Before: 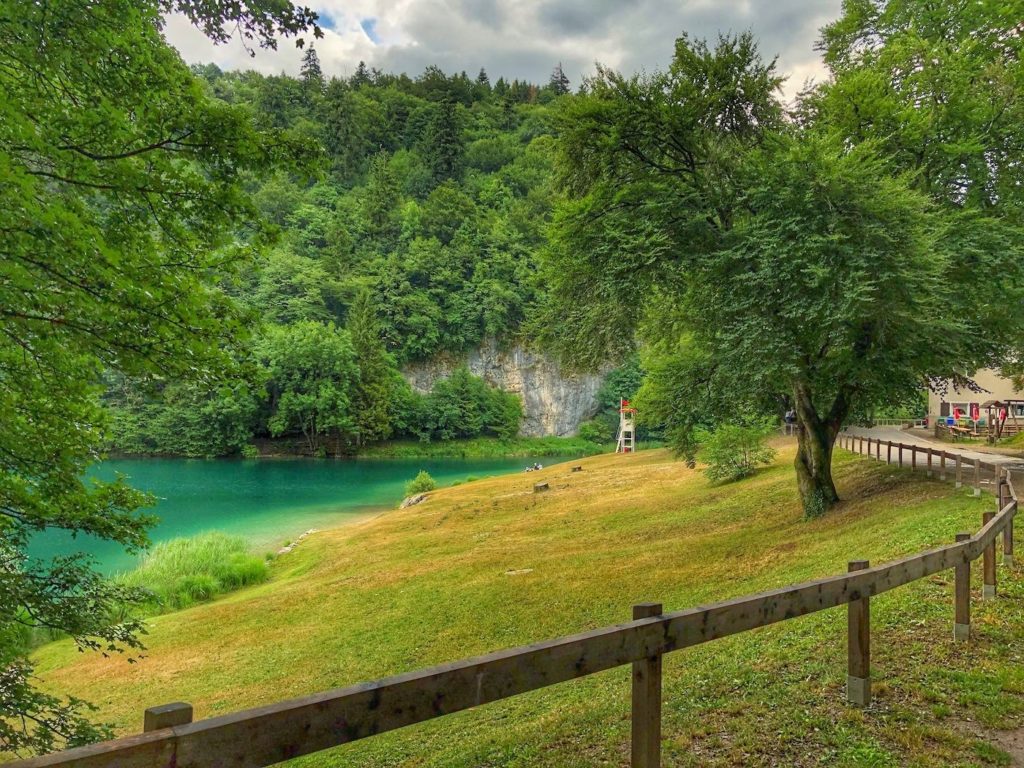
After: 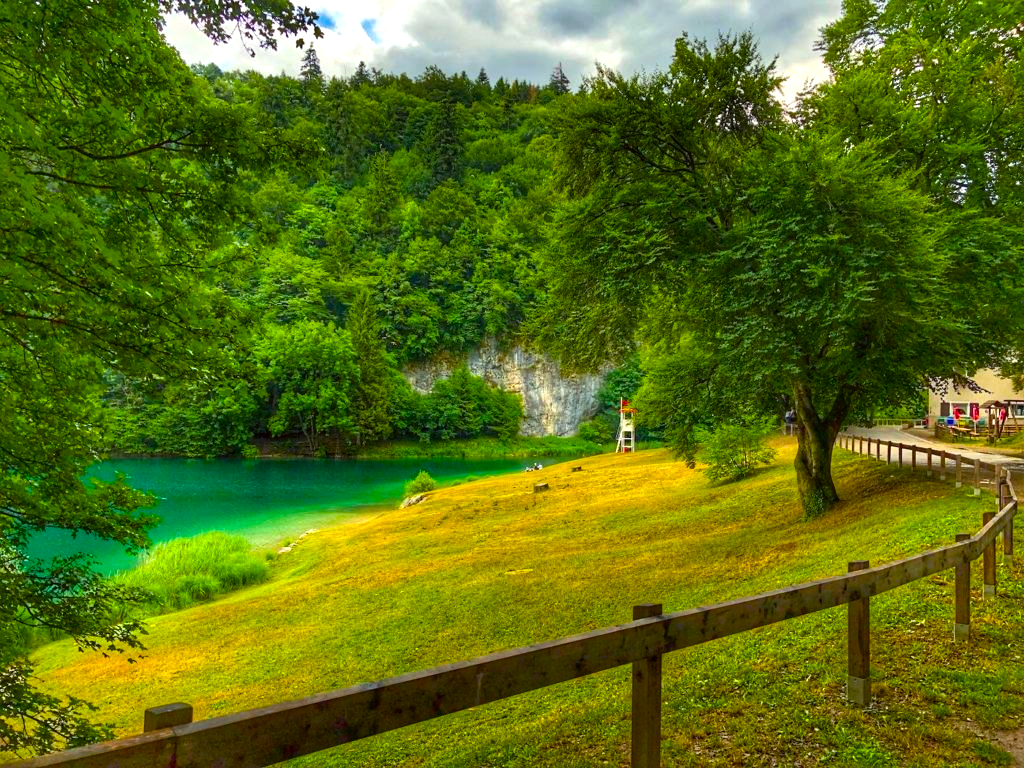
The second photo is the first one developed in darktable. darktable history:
color balance rgb: linear chroma grading › global chroma 9%, perceptual saturation grading › global saturation 36%, perceptual saturation grading › shadows 35%, perceptual brilliance grading › global brilliance 15%, perceptual brilliance grading › shadows -35%, global vibrance 15%
color correction: highlights a* -2.73, highlights b* -2.09, shadows a* 2.41, shadows b* 2.73
